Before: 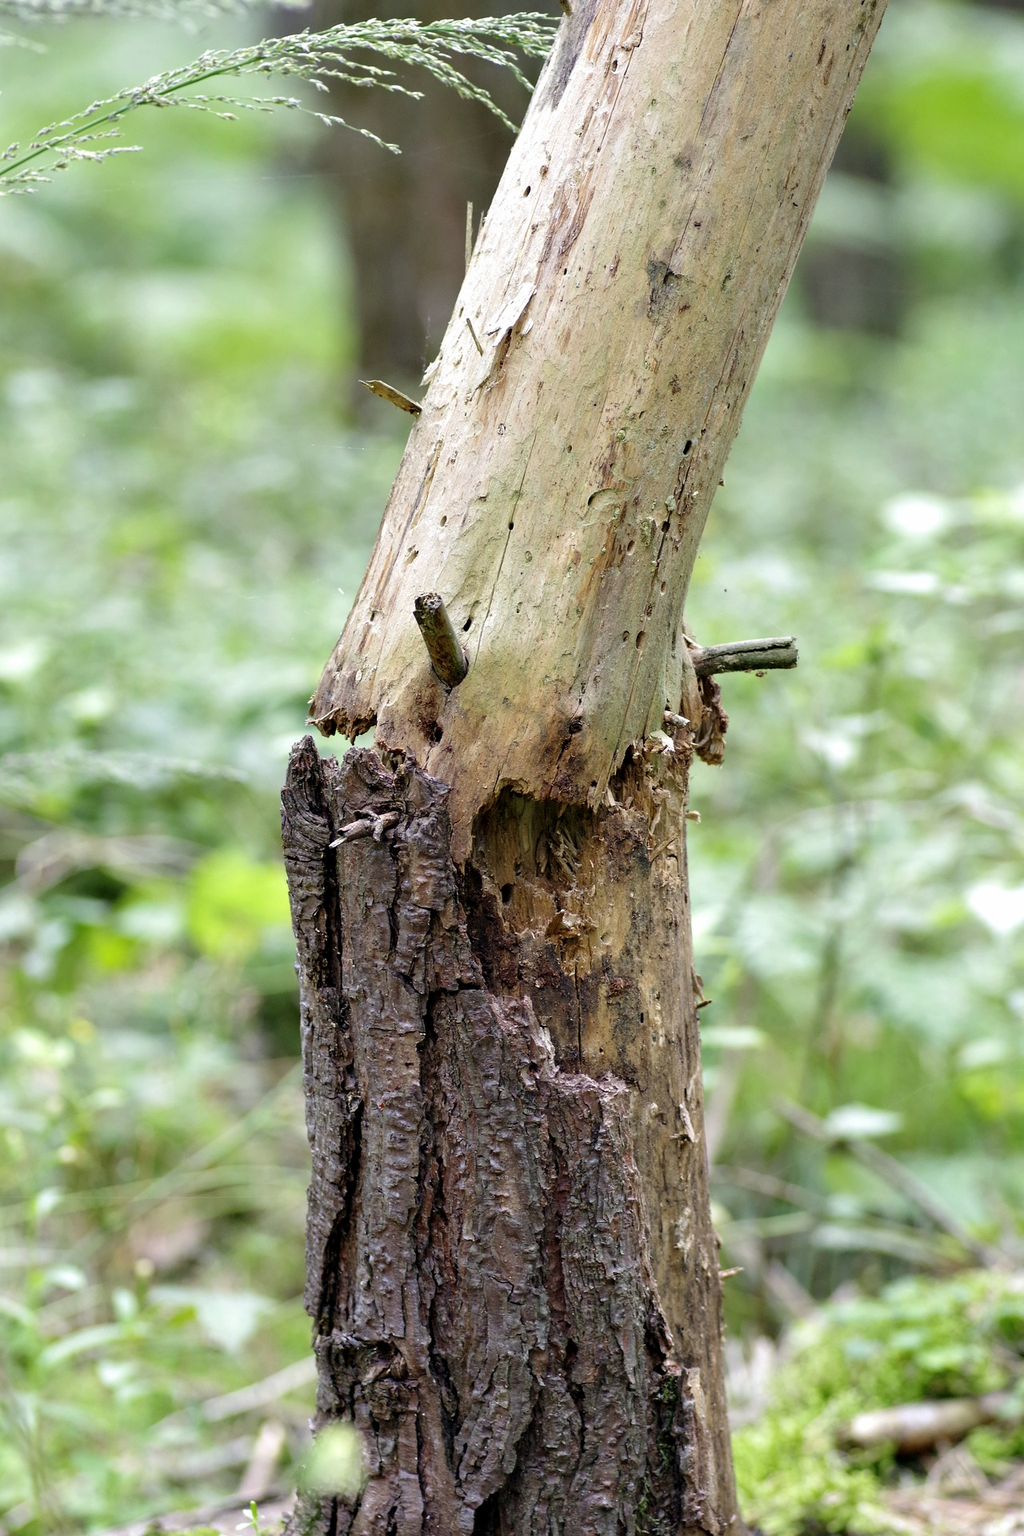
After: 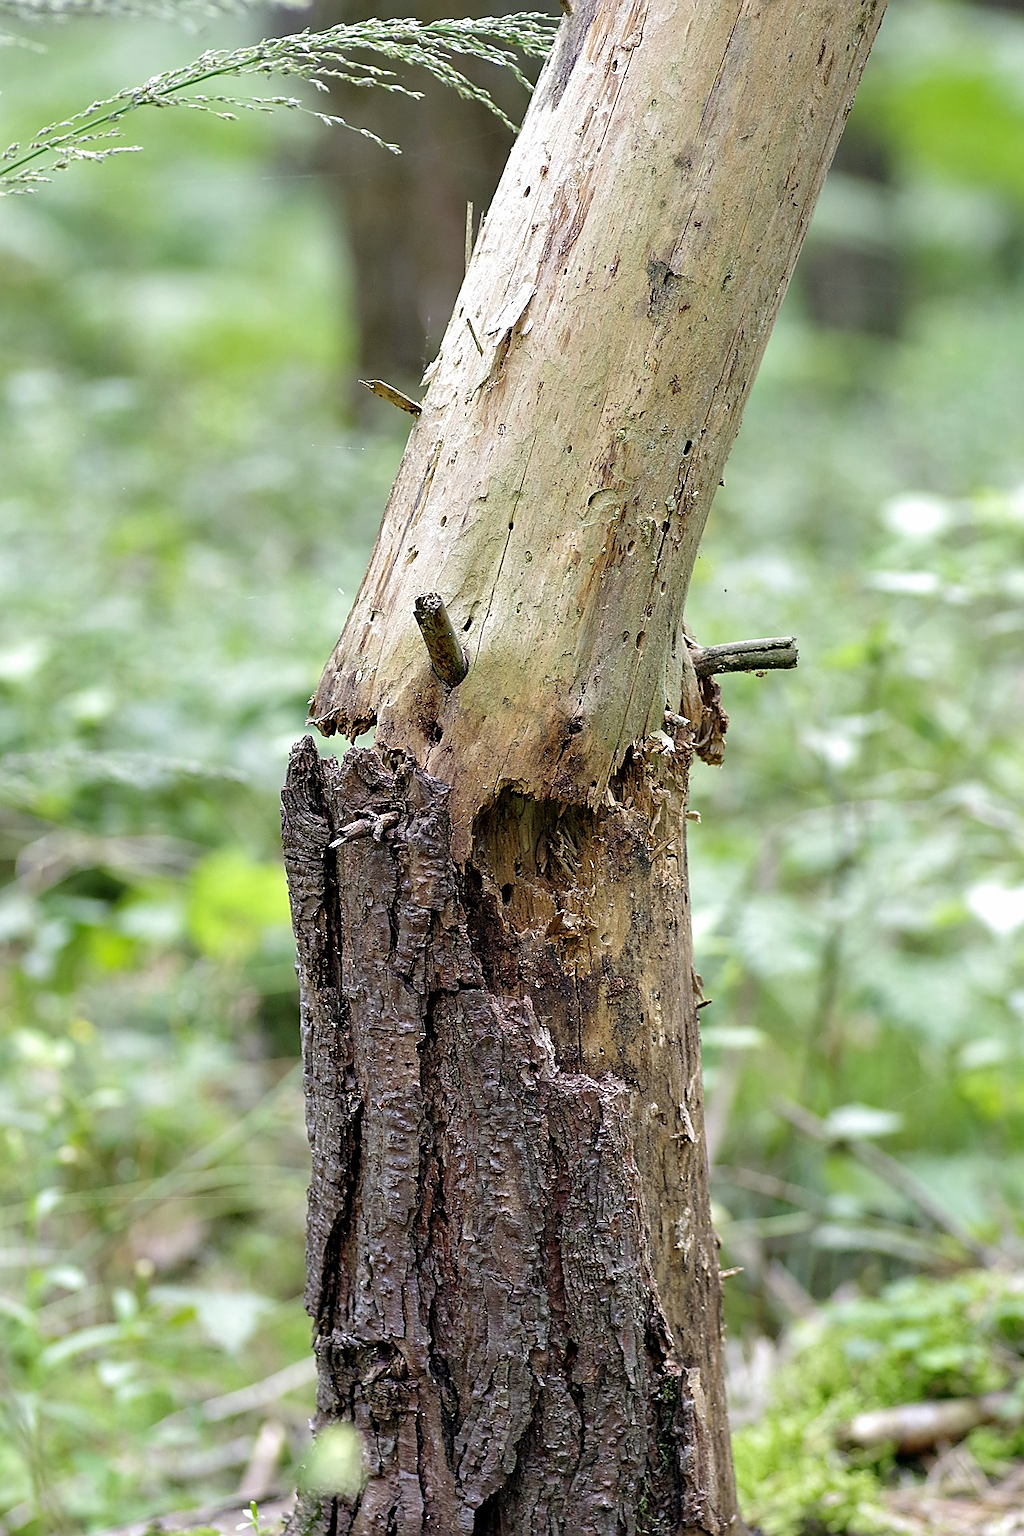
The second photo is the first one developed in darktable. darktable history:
shadows and highlights: shadows 25, highlights -25
sharpen: radius 1.4, amount 1.25, threshold 0.7
